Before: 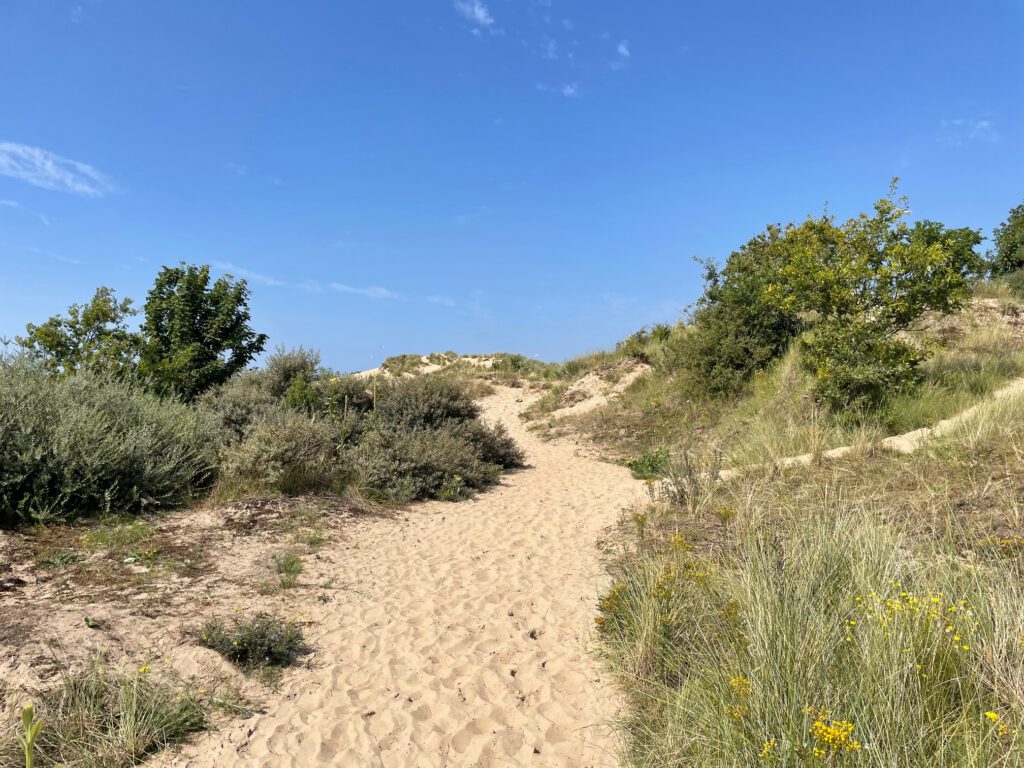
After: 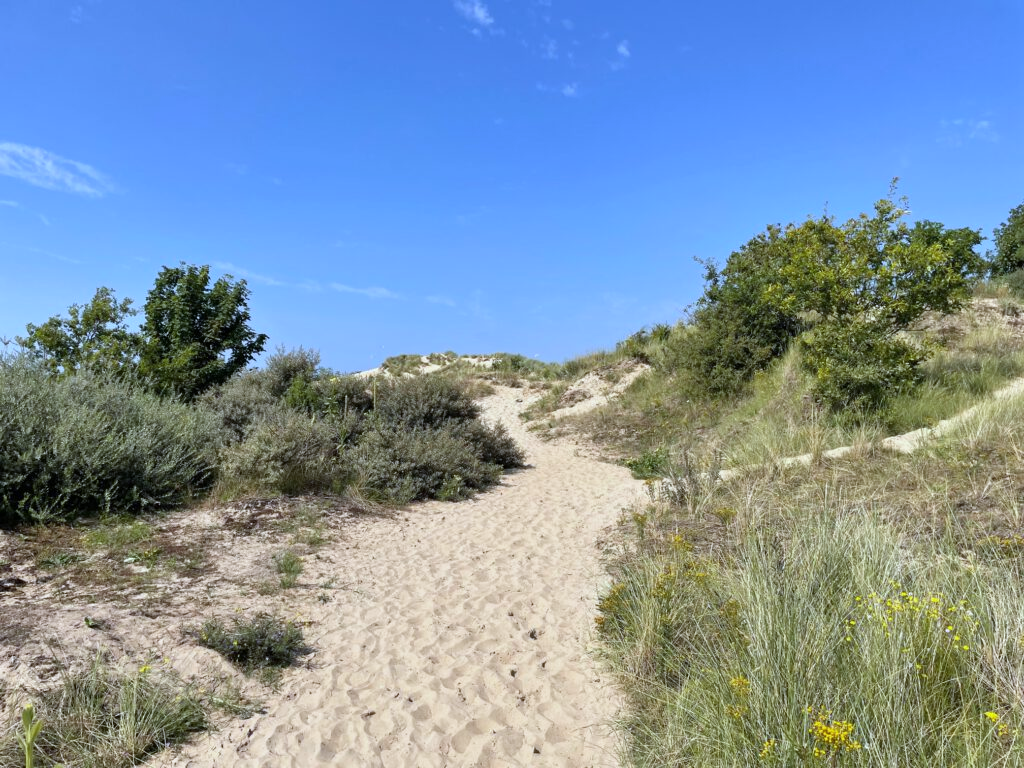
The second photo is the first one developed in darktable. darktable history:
white balance: red 0.931, blue 1.11
tone equalizer: on, module defaults
